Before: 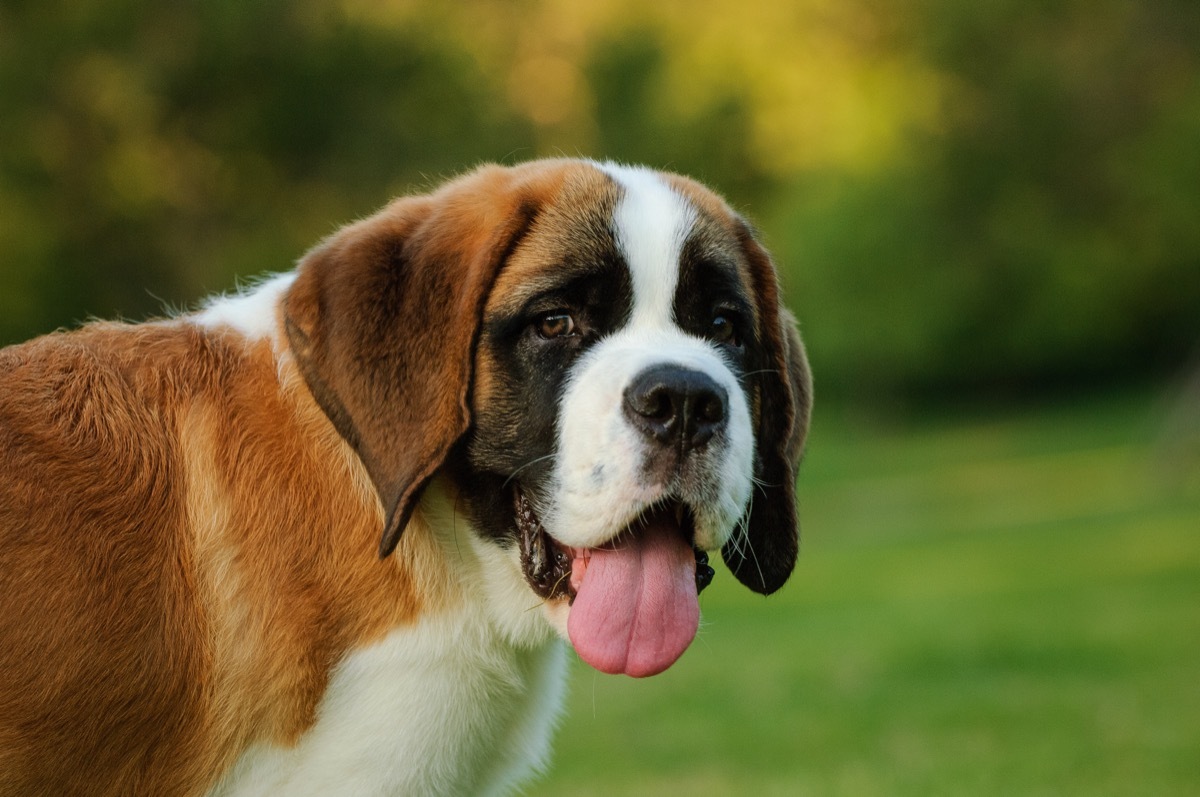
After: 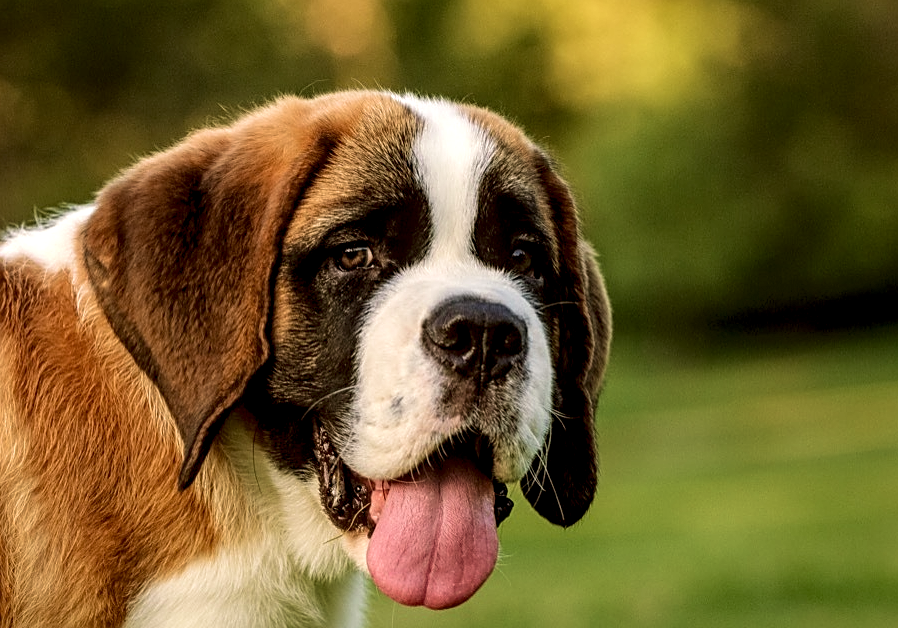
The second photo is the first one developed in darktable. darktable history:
crop: left 16.768%, top 8.653%, right 8.362%, bottom 12.485%
local contrast: highlights 60%, shadows 60%, detail 160%
sharpen: on, module defaults
color correction: highlights a* 6.27, highlights b* 8.19, shadows a* 5.94, shadows b* 7.23, saturation 0.9
velvia: on, module defaults
